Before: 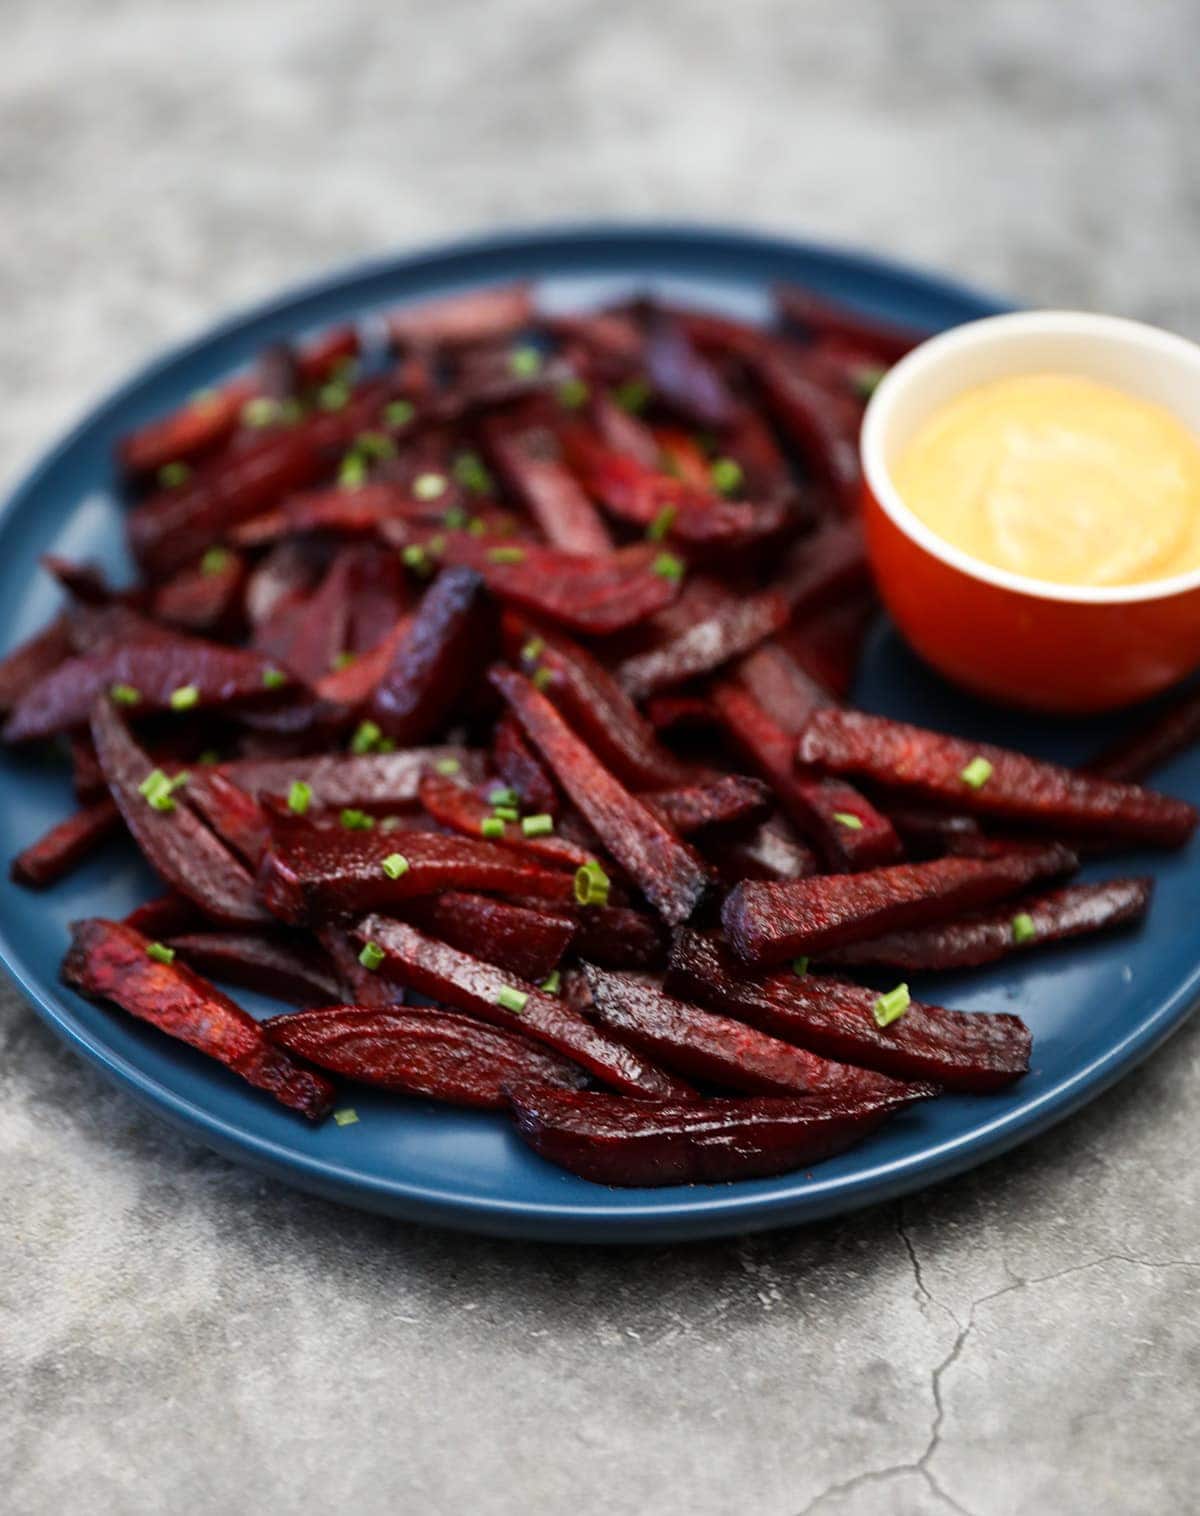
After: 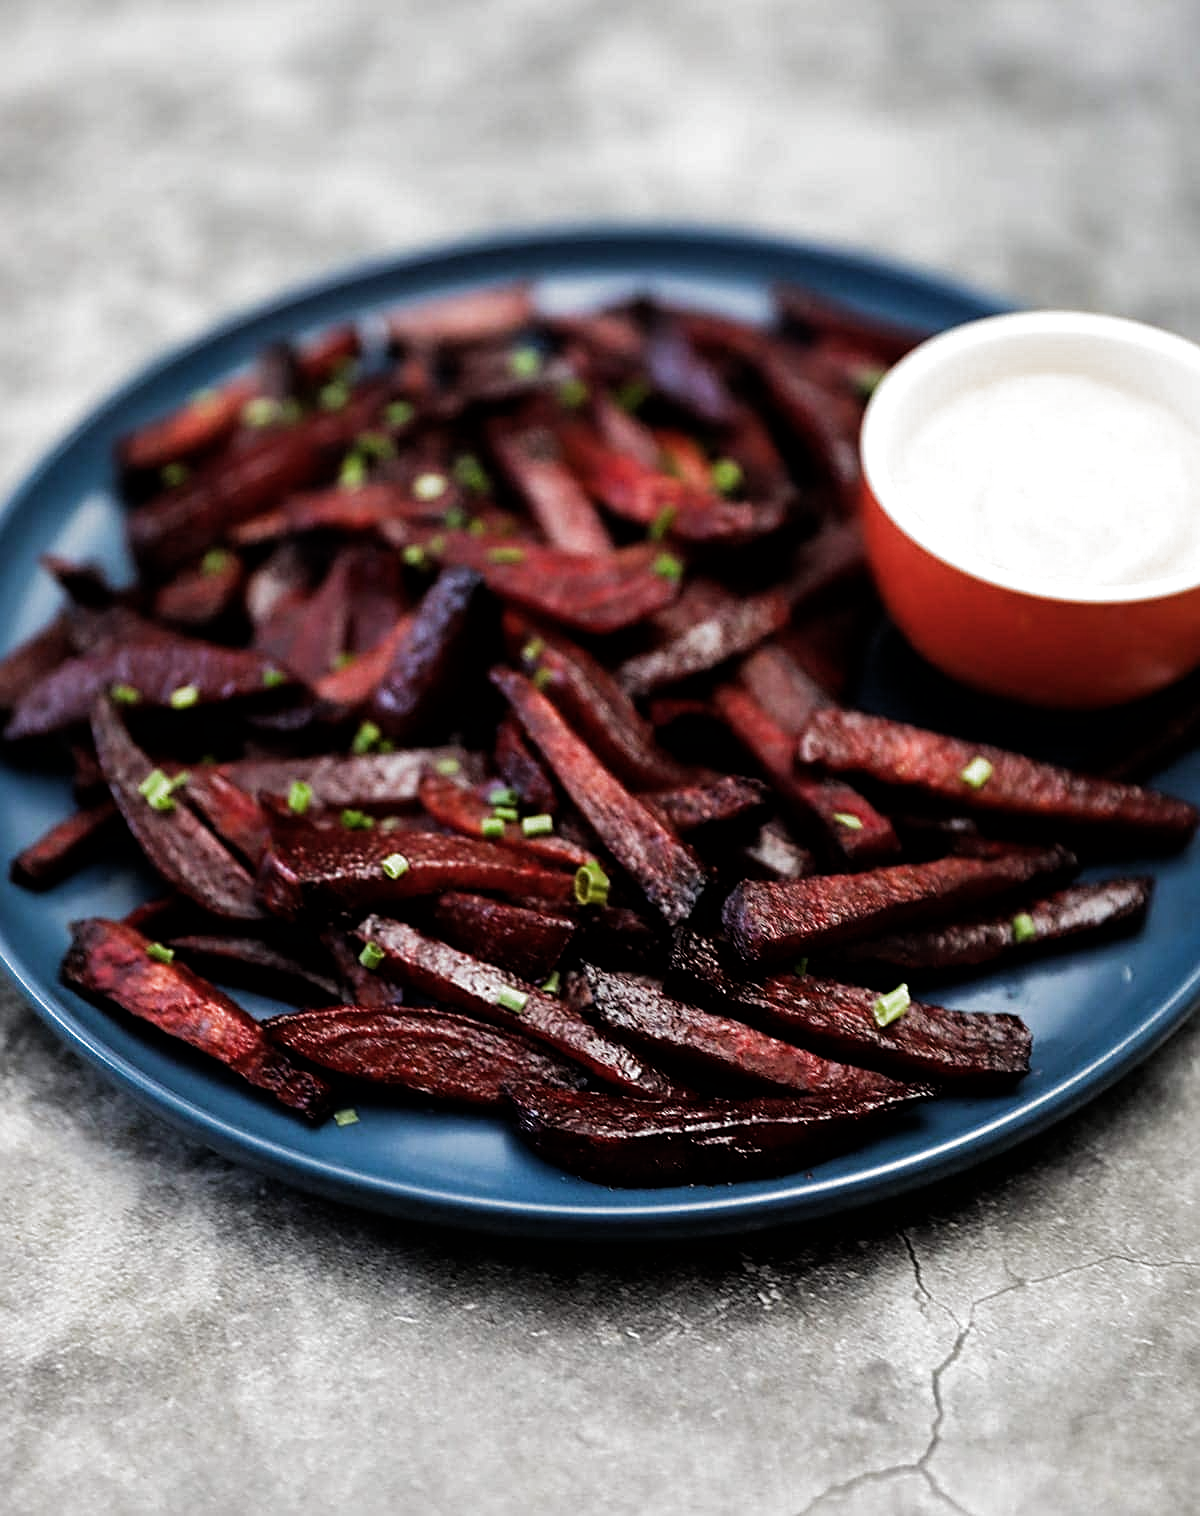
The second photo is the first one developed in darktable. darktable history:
sharpen: on, module defaults
shadows and highlights: shadows 10.04, white point adjustment 0.927, highlights -38.97
filmic rgb: black relative exposure -8.27 EV, white relative exposure 2.2 EV, target white luminance 99.985%, hardness 7.11, latitude 75.58%, contrast 1.314, highlights saturation mix -1.64%, shadows ↔ highlights balance 30.8%, color science v5 (2021), contrast in shadows safe, contrast in highlights safe
